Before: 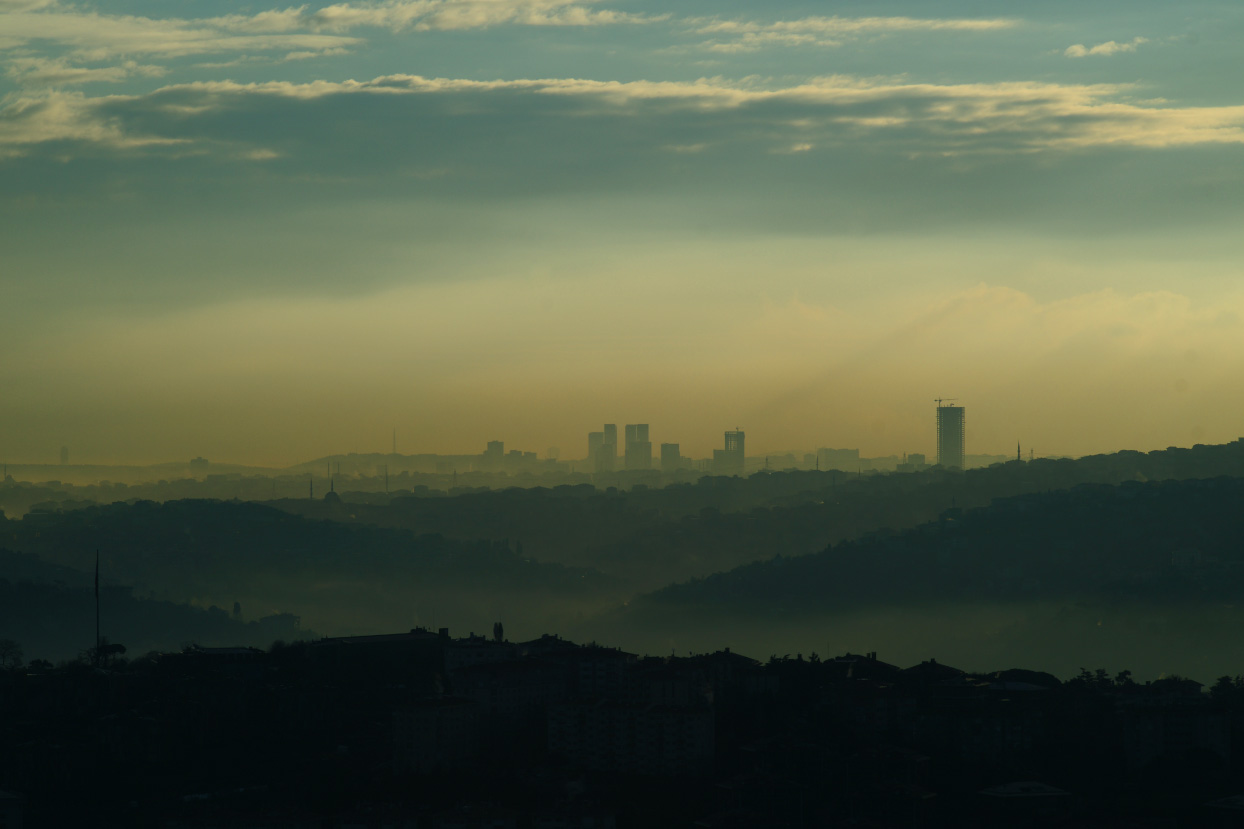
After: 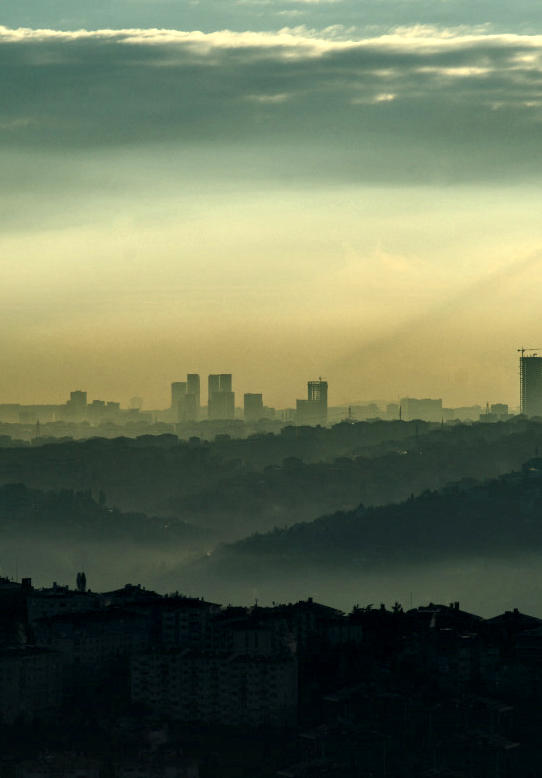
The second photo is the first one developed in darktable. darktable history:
color correction: highlights a* -0.228, highlights b* -0.08
local contrast: highlights 21%, detail 197%
exposure: black level correction -0.002, exposure 0.532 EV, compensate highlight preservation false
crop: left 33.585%, top 6.053%, right 22.833%
